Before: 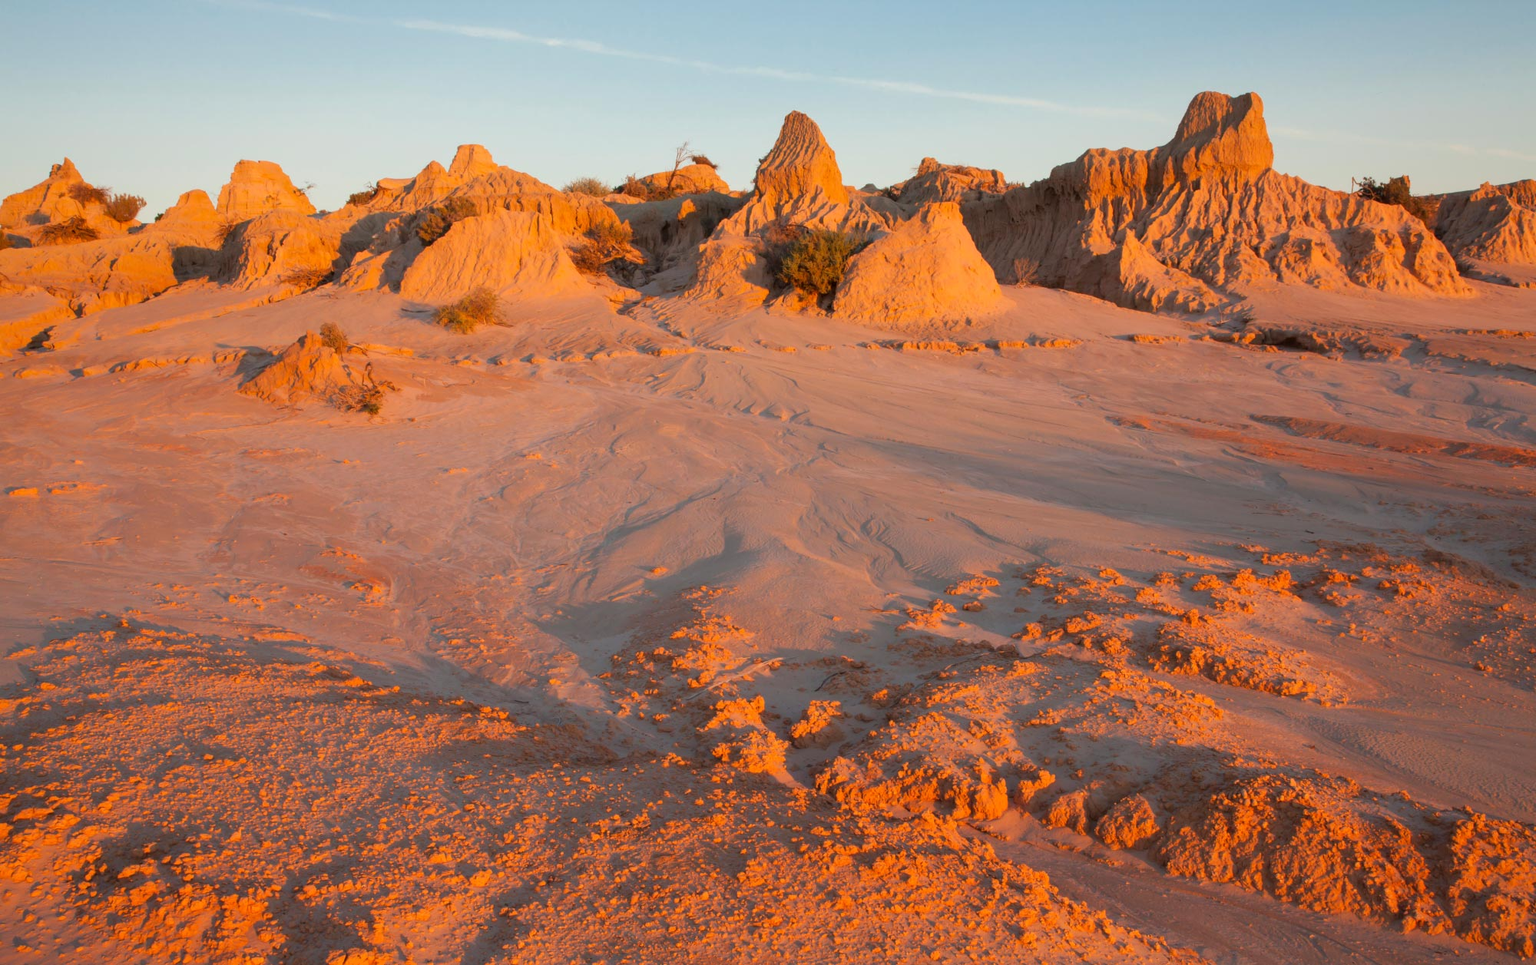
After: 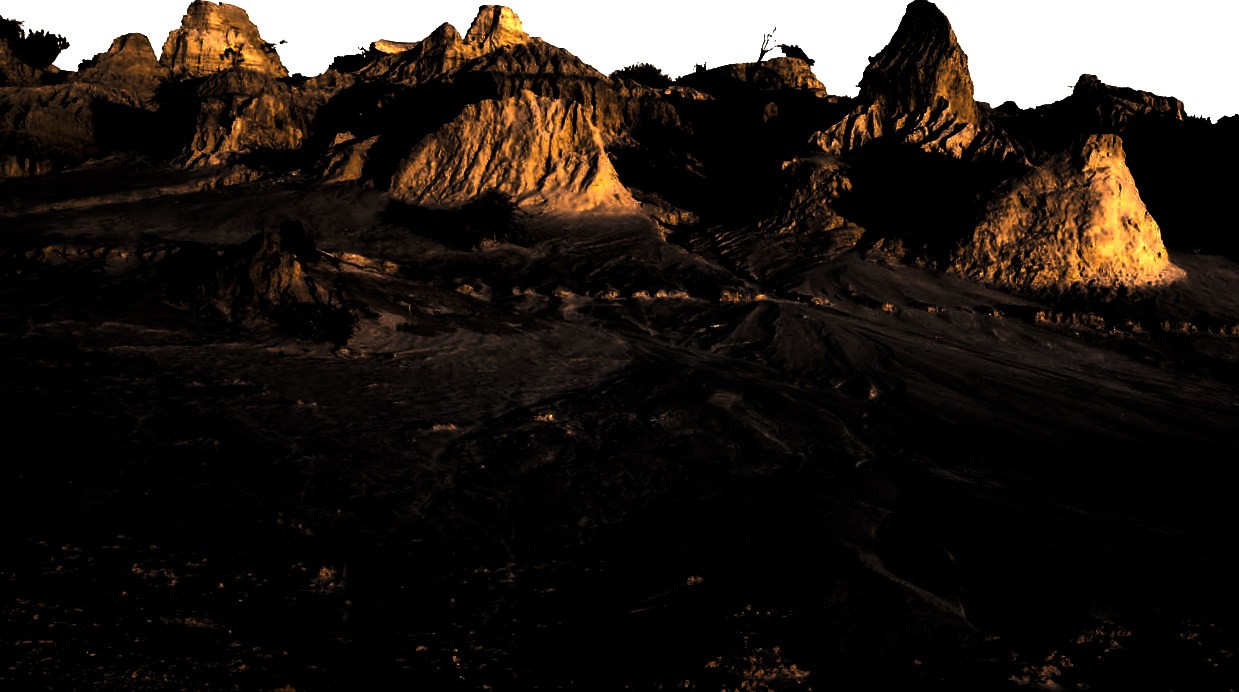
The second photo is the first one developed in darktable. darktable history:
crop and rotate: angle -4.99°, left 2.122%, top 6.945%, right 27.566%, bottom 30.519%
white balance: emerald 1
exposure: black level correction 0, exposure 1.1 EV, compensate exposure bias true, compensate highlight preservation false
levels: levels [0.721, 0.937, 0.997]
